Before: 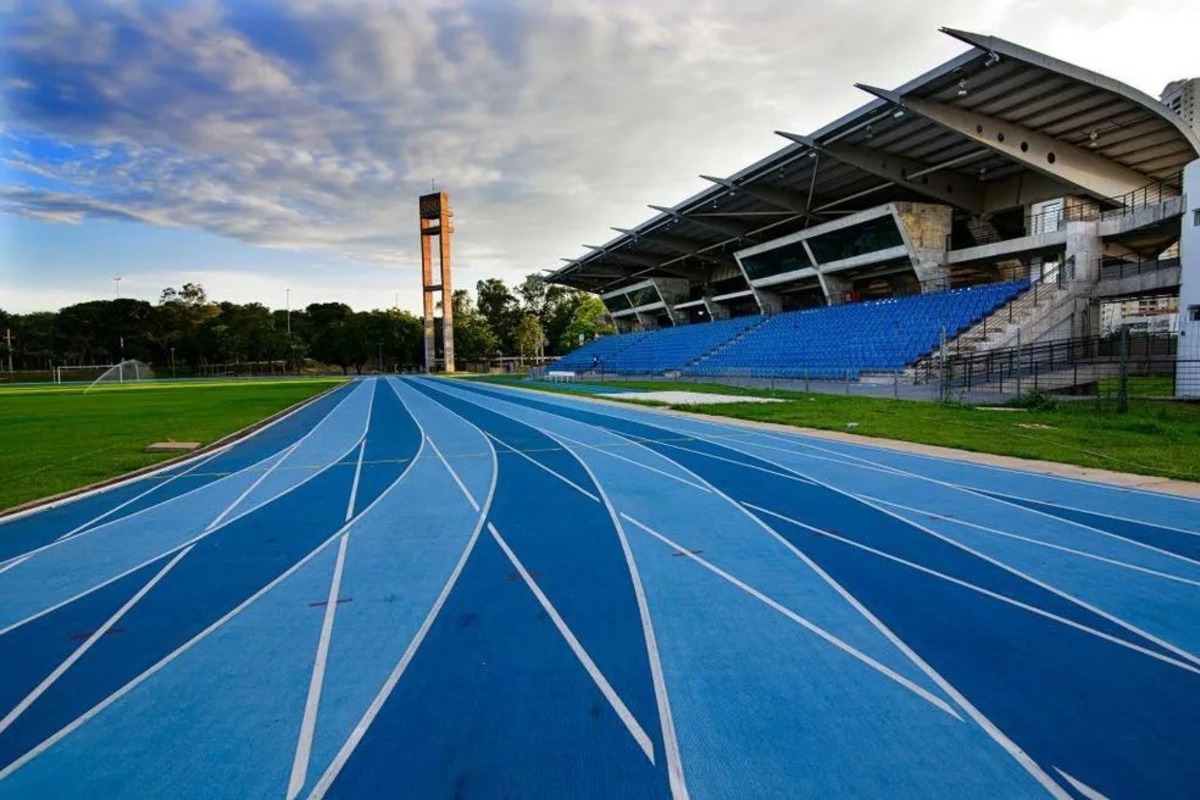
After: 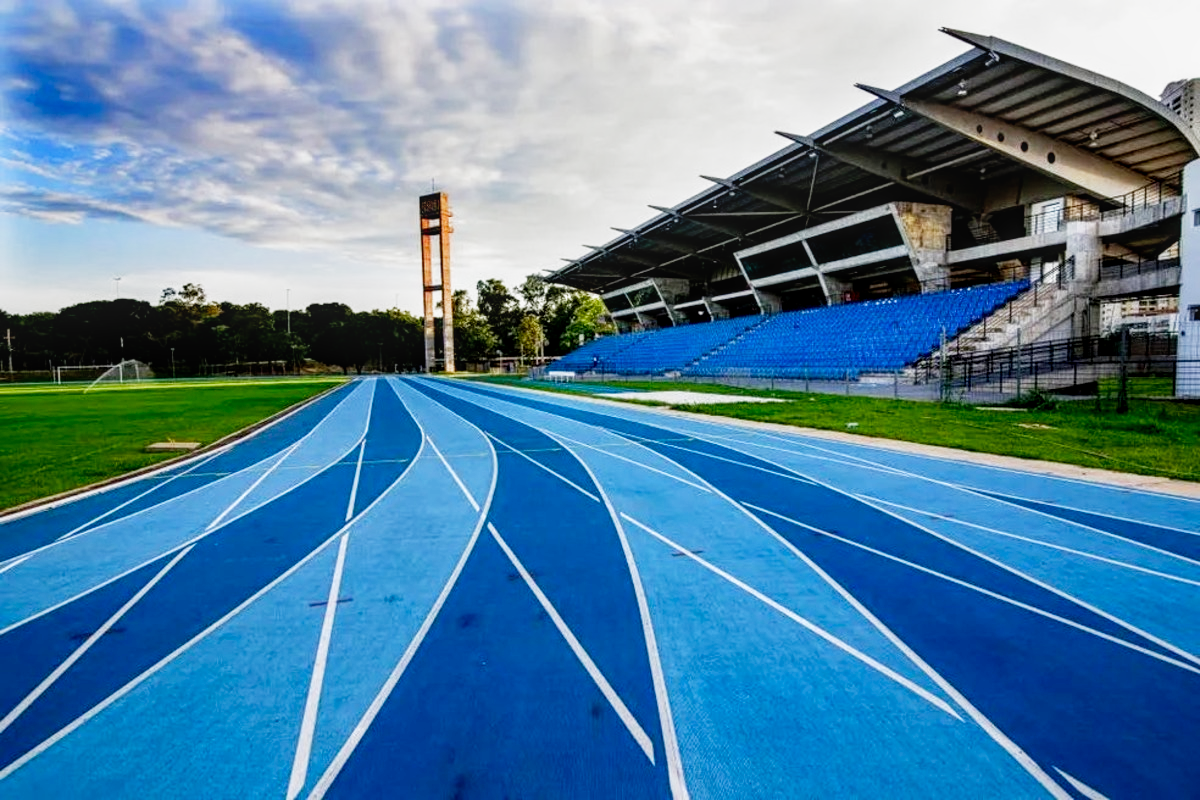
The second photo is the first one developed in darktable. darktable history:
local contrast: on, module defaults
filmic rgb: middle gray luminance 12.74%, black relative exposure -10.13 EV, white relative exposure 3.47 EV, threshold 6 EV, target black luminance 0%, hardness 5.74, latitude 44.69%, contrast 1.221, highlights saturation mix 5%, shadows ↔ highlights balance 26.78%, add noise in highlights 0, preserve chrominance no, color science v3 (2019), use custom middle-gray values true, iterations of high-quality reconstruction 0, contrast in highlights soft, enable highlight reconstruction true
